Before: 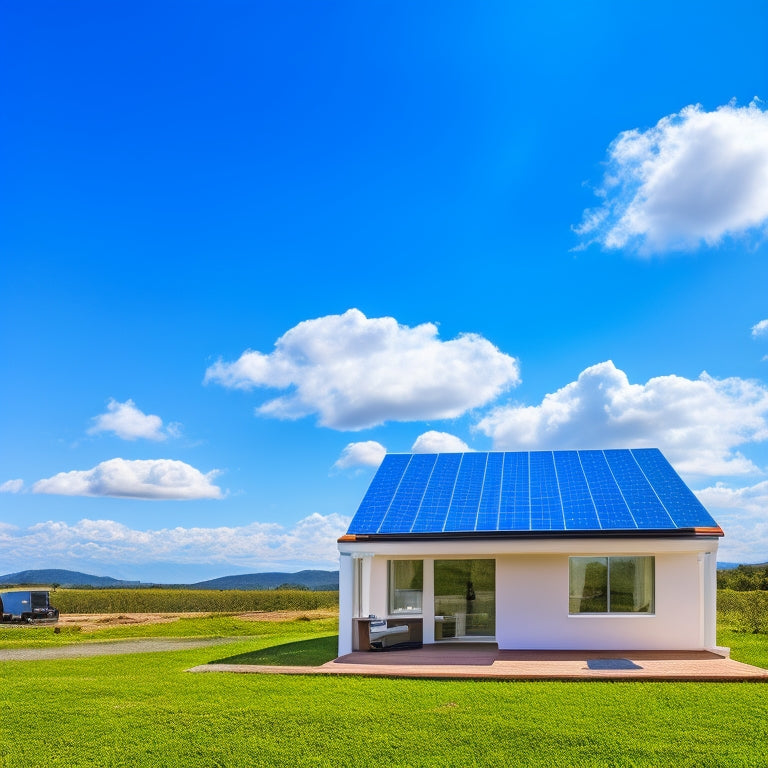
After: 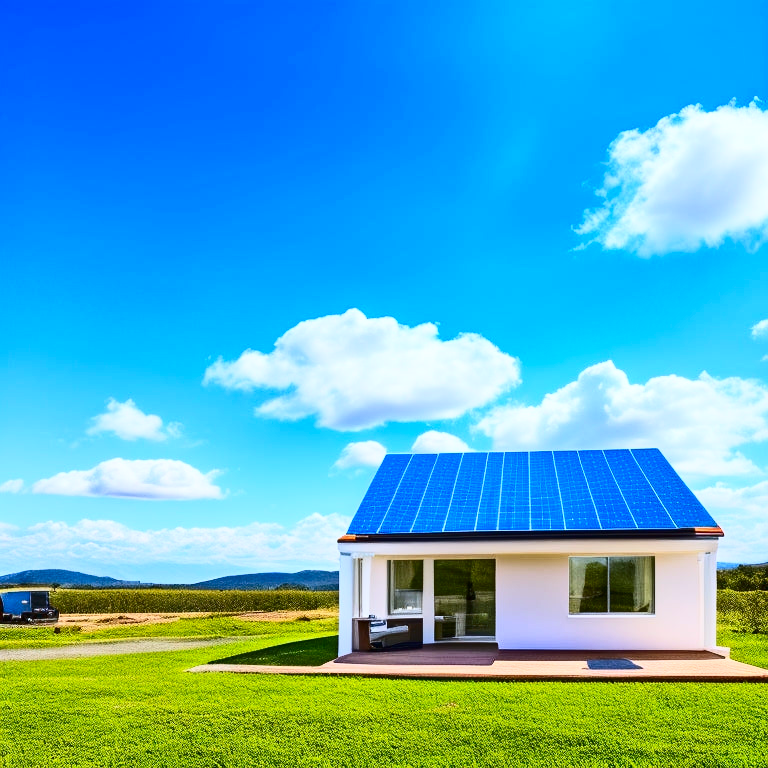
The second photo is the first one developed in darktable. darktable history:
white balance: red 0.967, blue 1.049
contrast brightness saturation: contrast 0.4, brightness 0.05, saturation 0.25
